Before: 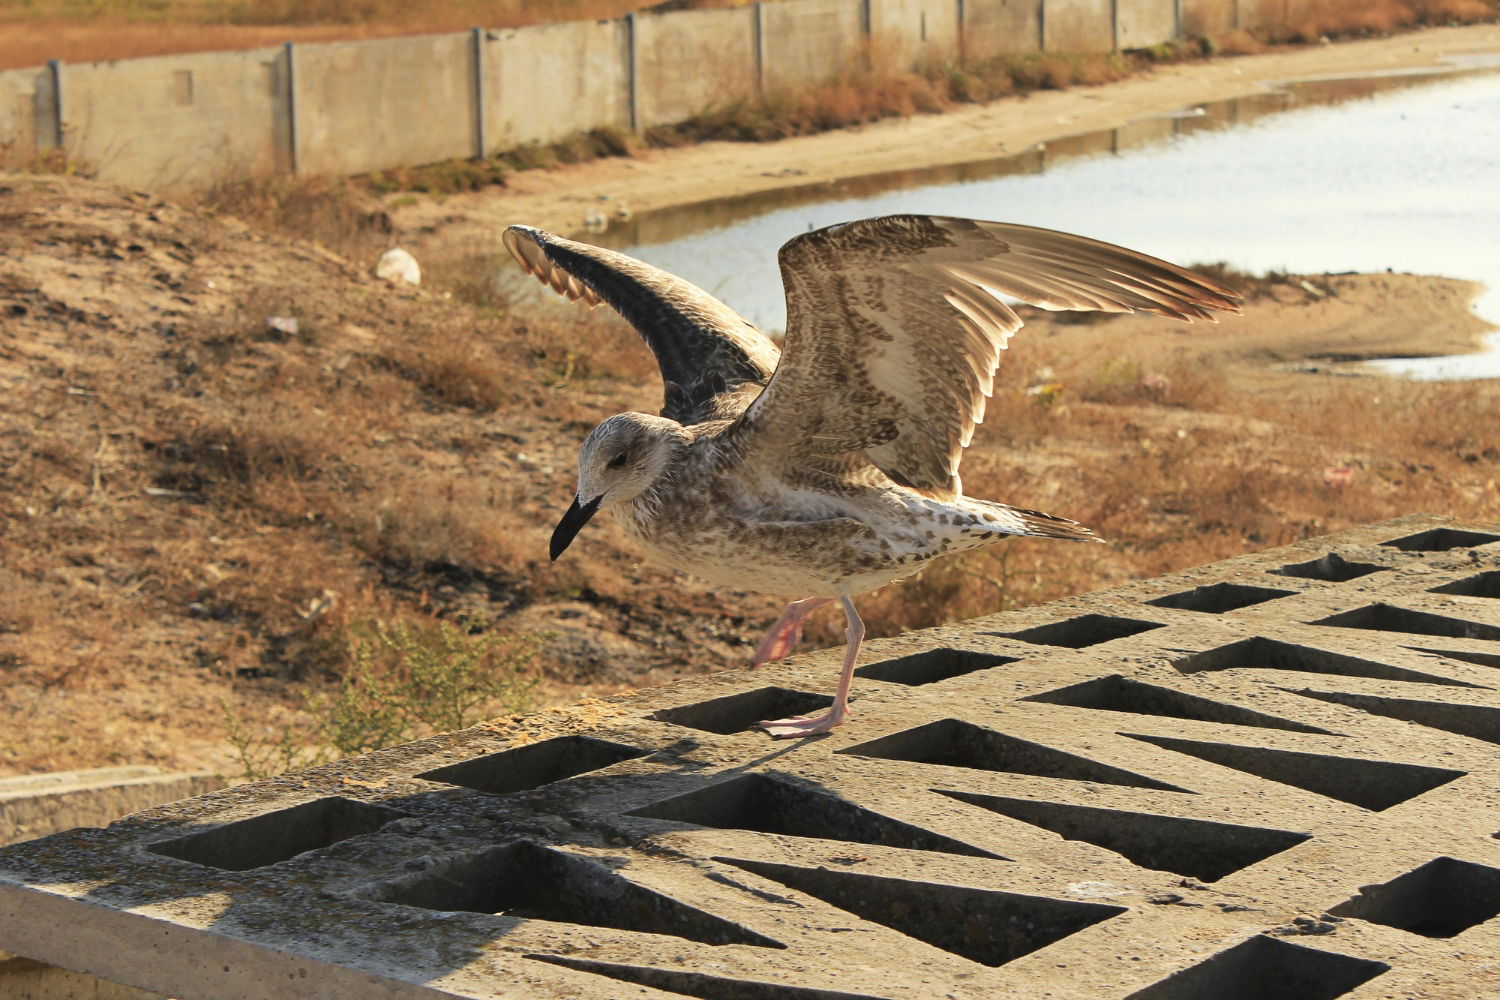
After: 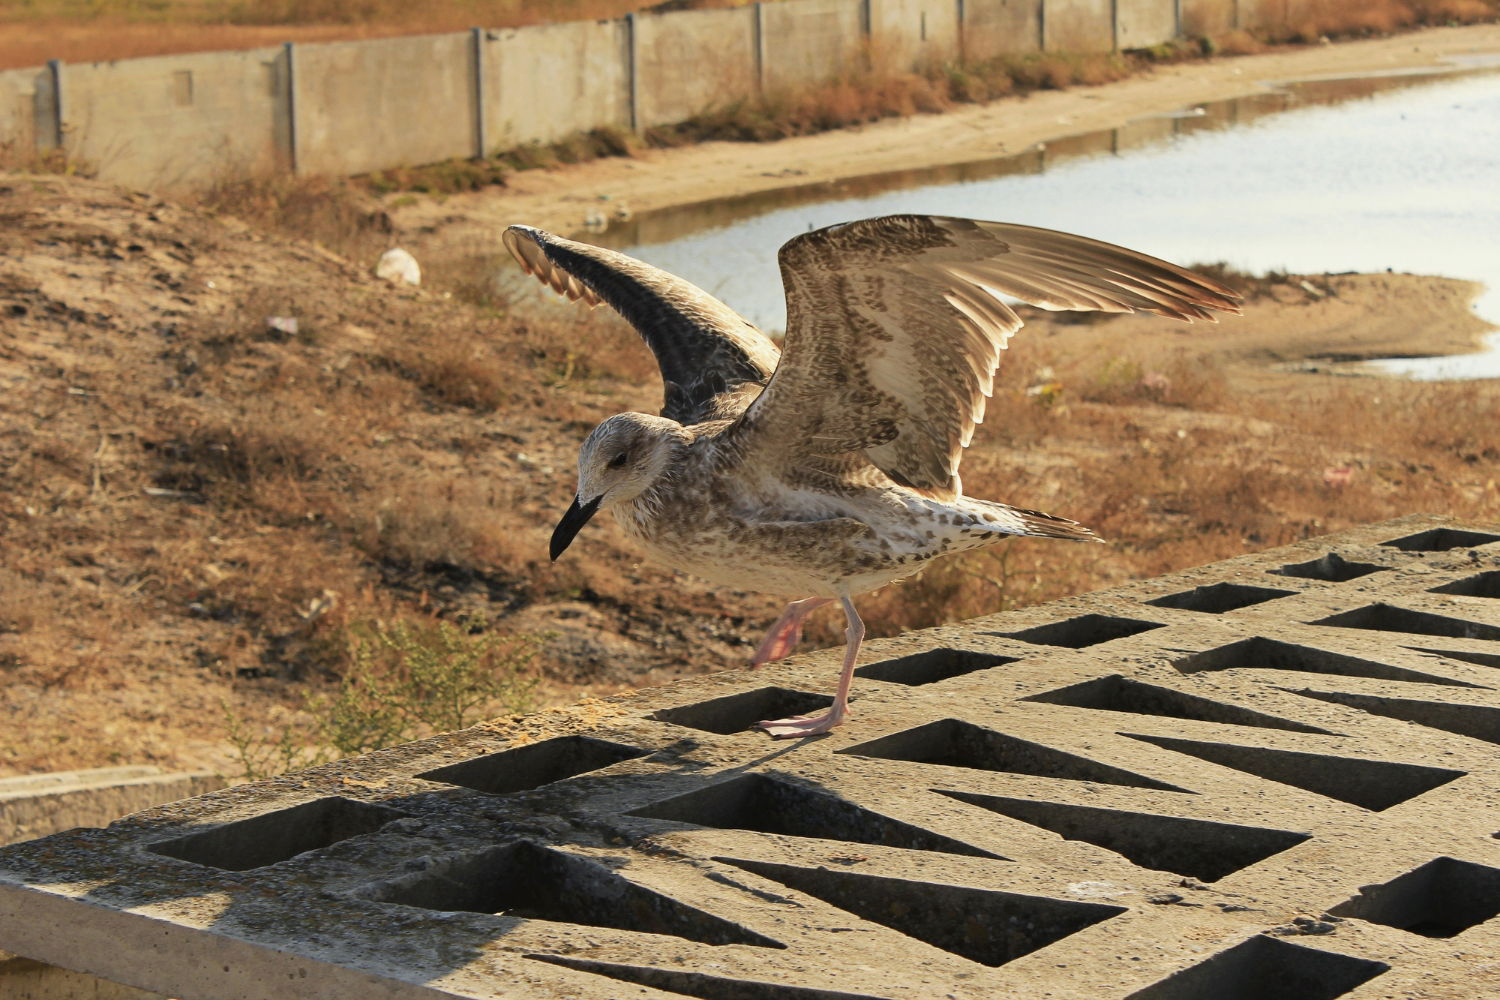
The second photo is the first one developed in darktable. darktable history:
exposure: black level correction 0.002, exposure -0.107 EV, compensate exposure bias true, compensate highlight preservation false
